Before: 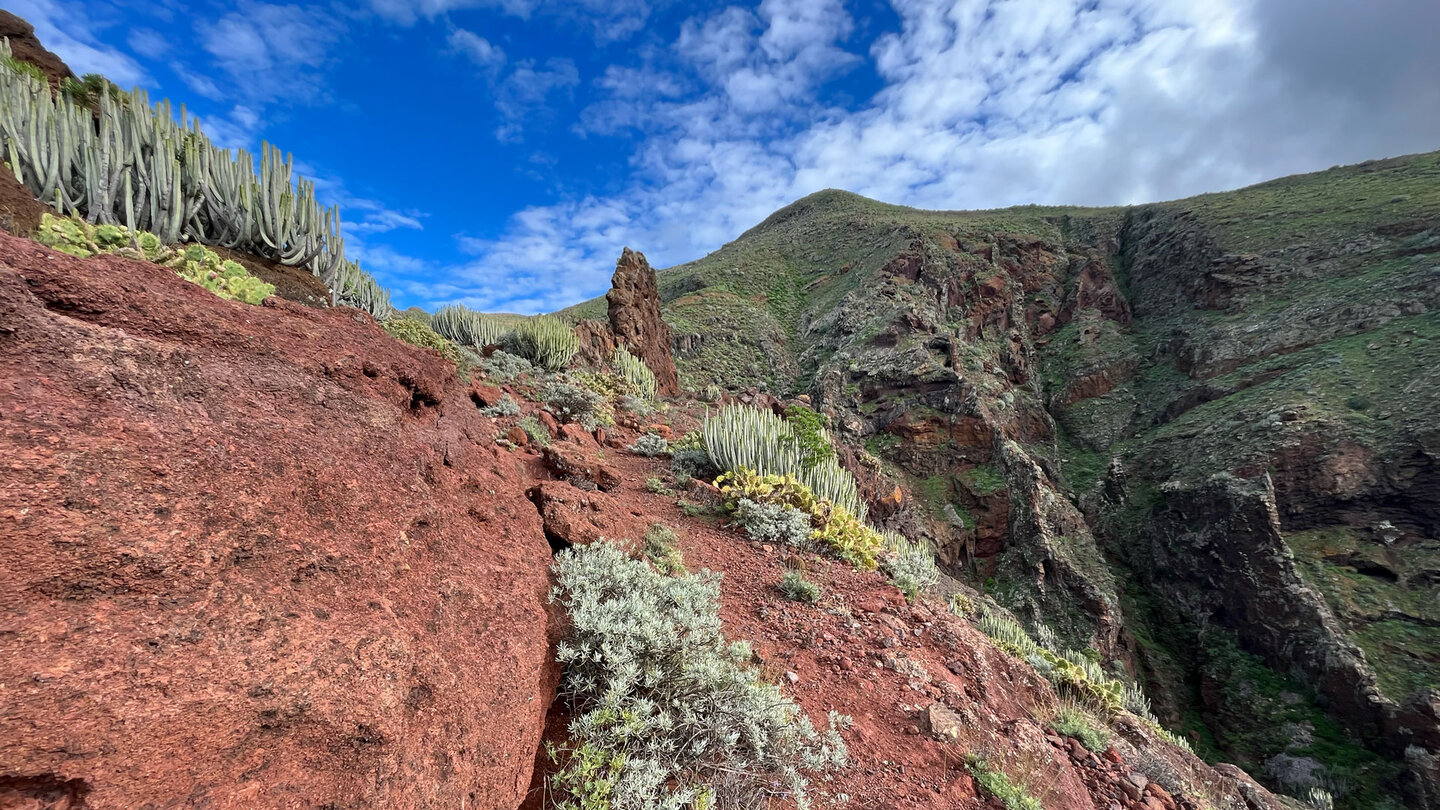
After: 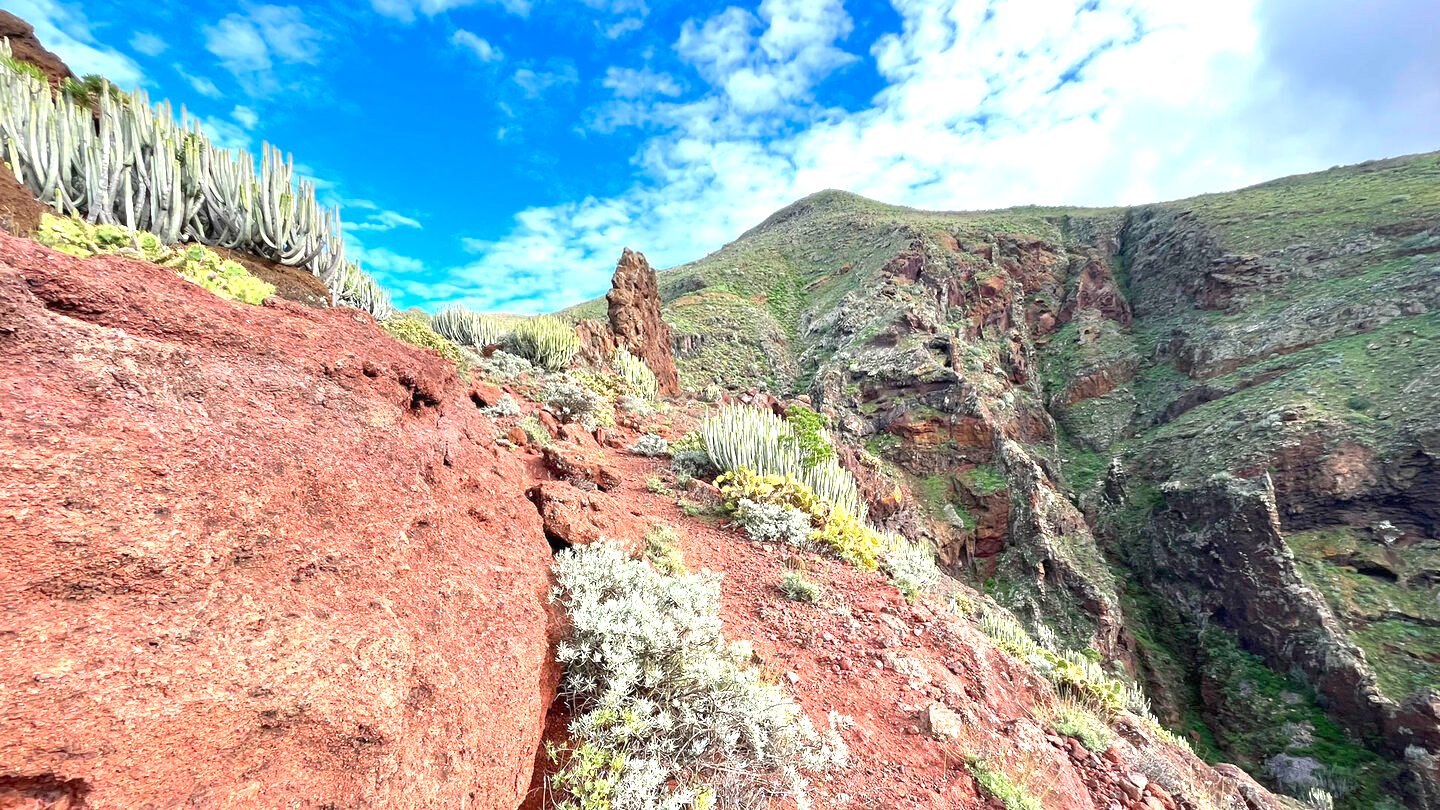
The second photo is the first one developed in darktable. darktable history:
levels: black 0.045%, levels [0, 0.478, 1]
exposure: black level correction 0, exposure 1.286 EV, compensate highlight preservation false
contrast brightness saturation: saturation 0.096
